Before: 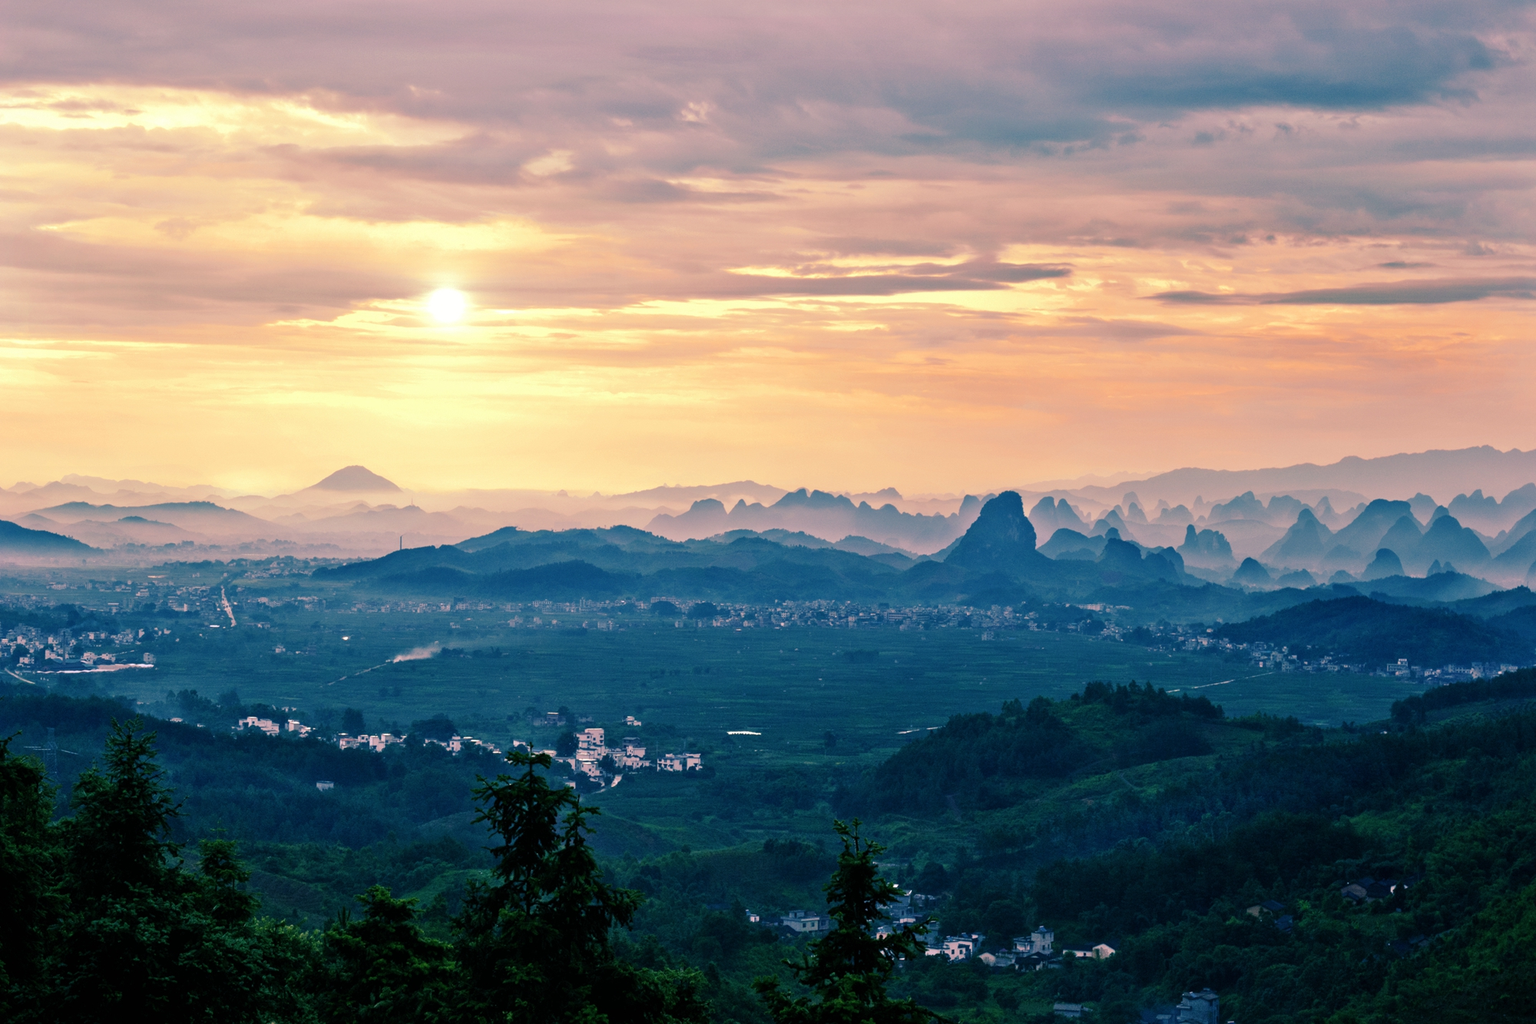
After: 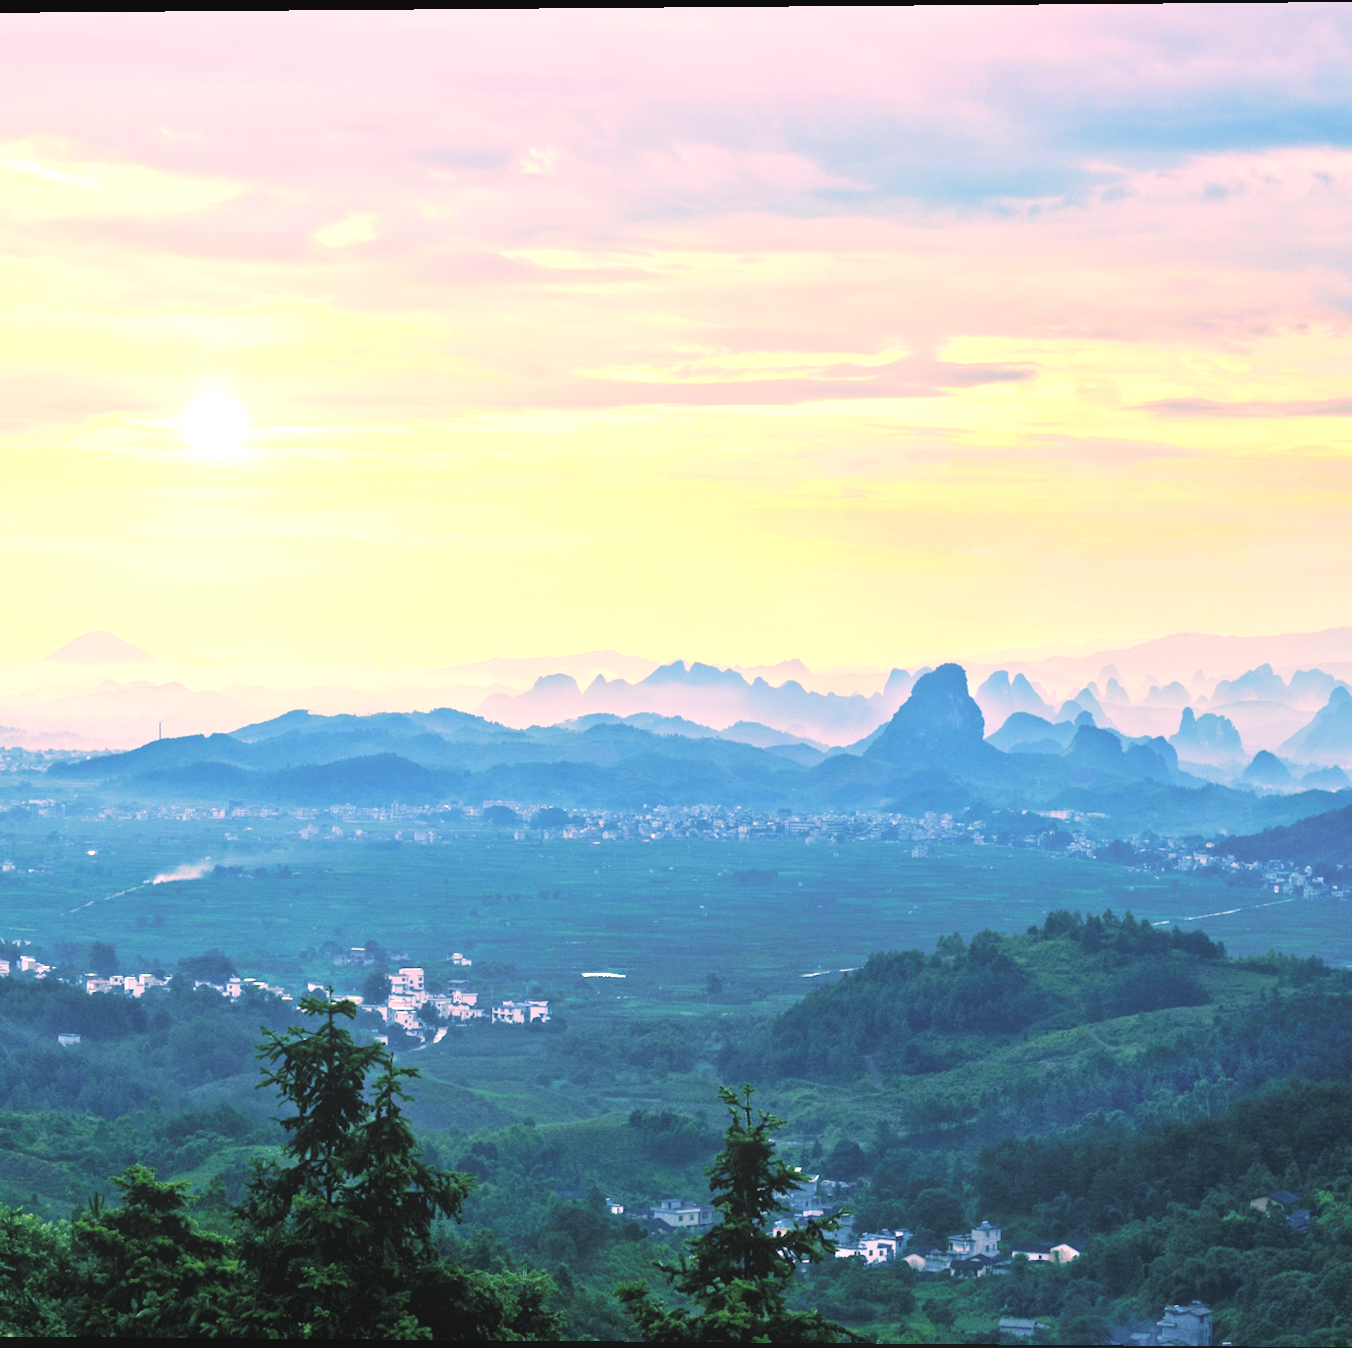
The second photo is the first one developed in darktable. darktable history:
contrast brightness saturation: brightness 0.28
crop and rotate: left 18.442%, right 15.508%
exposure: black level correction 0, exposure 1 EV, compensate highlight preservation false
rotate and perspective: lens shift (vertical) 0.048, lens shift (horizontal) -0.024, automatic cropping off
contrast equalizer: octaves 7, y [[0.6 ×6], [0.55 ×6], [0 ×6], [0 ×6], [0 ×6]], mix -0.36
tone curve: curves: ch0 [(0, 0) (0.003, 0.013) (0.011, 0.017) (0.025, 0.028) (0.044, 0.049) (0.069, 0.07) (0.1, 0.103) (0.136, 0.143) (0.177, 0.186) (0.224, 0.232) (0.277, 0.282) (0.335, 0.333) (0.399, 0.405) (0.468, 0.477) (0.543, 0.54) (0.623, 0.627) (0.709, 0.709) (0.801, 0.798) (0.898, 0.902) (1, 1)], preserve colors none
